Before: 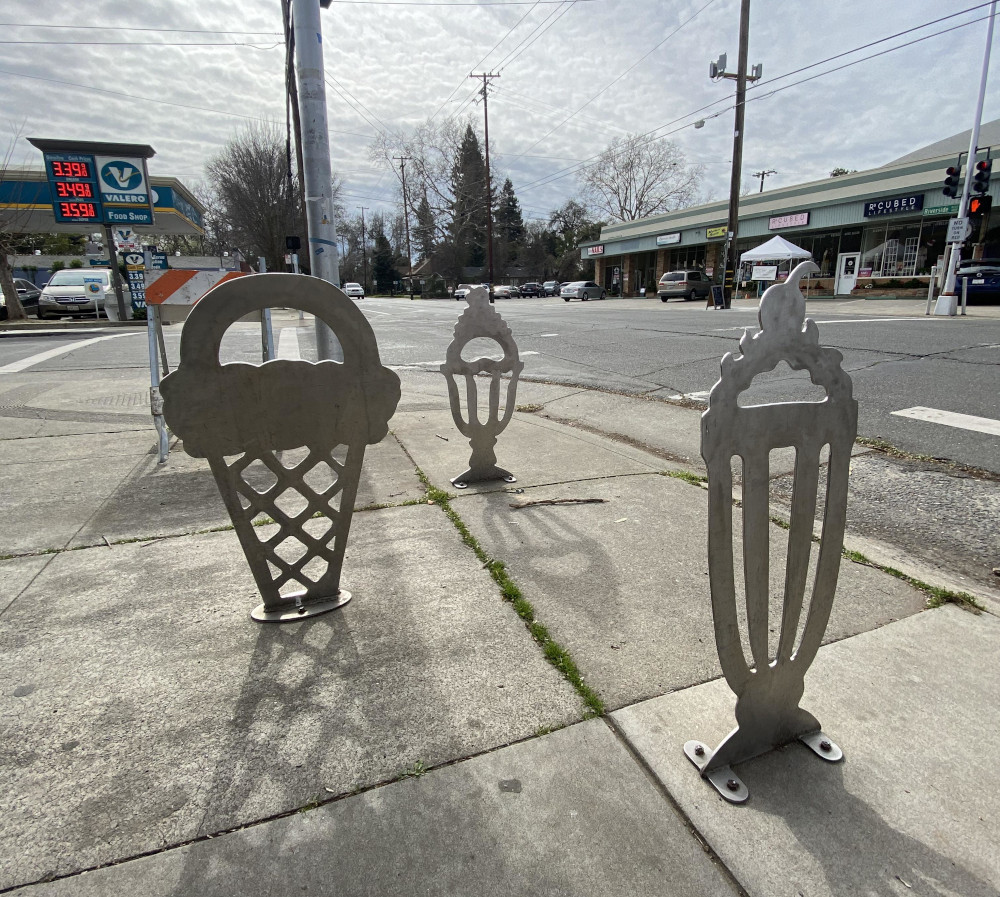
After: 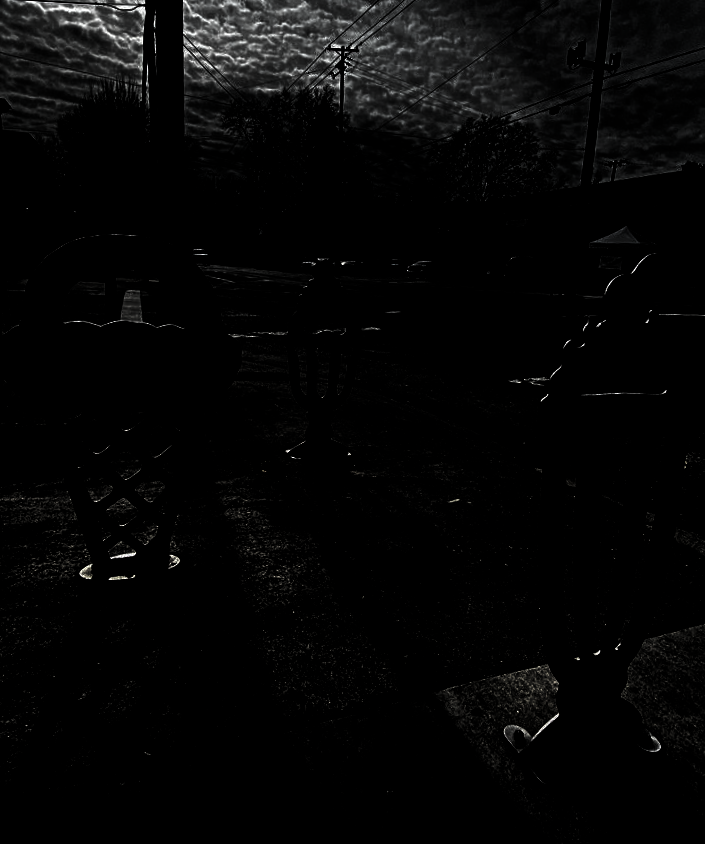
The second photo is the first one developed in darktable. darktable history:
crop and rotate: angle -3.27°, left 14.277%, top 0.028%, right 10.766%, bottom 0.028%
levels: levels [0.721, 0.937, 0.997]
color zones: curves: ch0 [(0, 0.499) (0.143, 0.5) (0.286, 0.5) (0.429, 0.476) (0.571, 0.284) (0.714, 0.243) (0.857, 0.449) (1, 0.499)]; ch1 [(0, 0.532) (0.143, 0.645) (0.286, 0.696) (0.429, 0.211) (0.571, 0.504) (0.714, 0.493) (0.857, 0.495) (1, 0.532)]; ch2 [(0, 0.5) (0.143, 0.5) (0.286, 0.427) (0.429, 0.324) (0.571, 0.5) (0.714, 0.5) (0.857, 0.5) (1, 0.5)]
